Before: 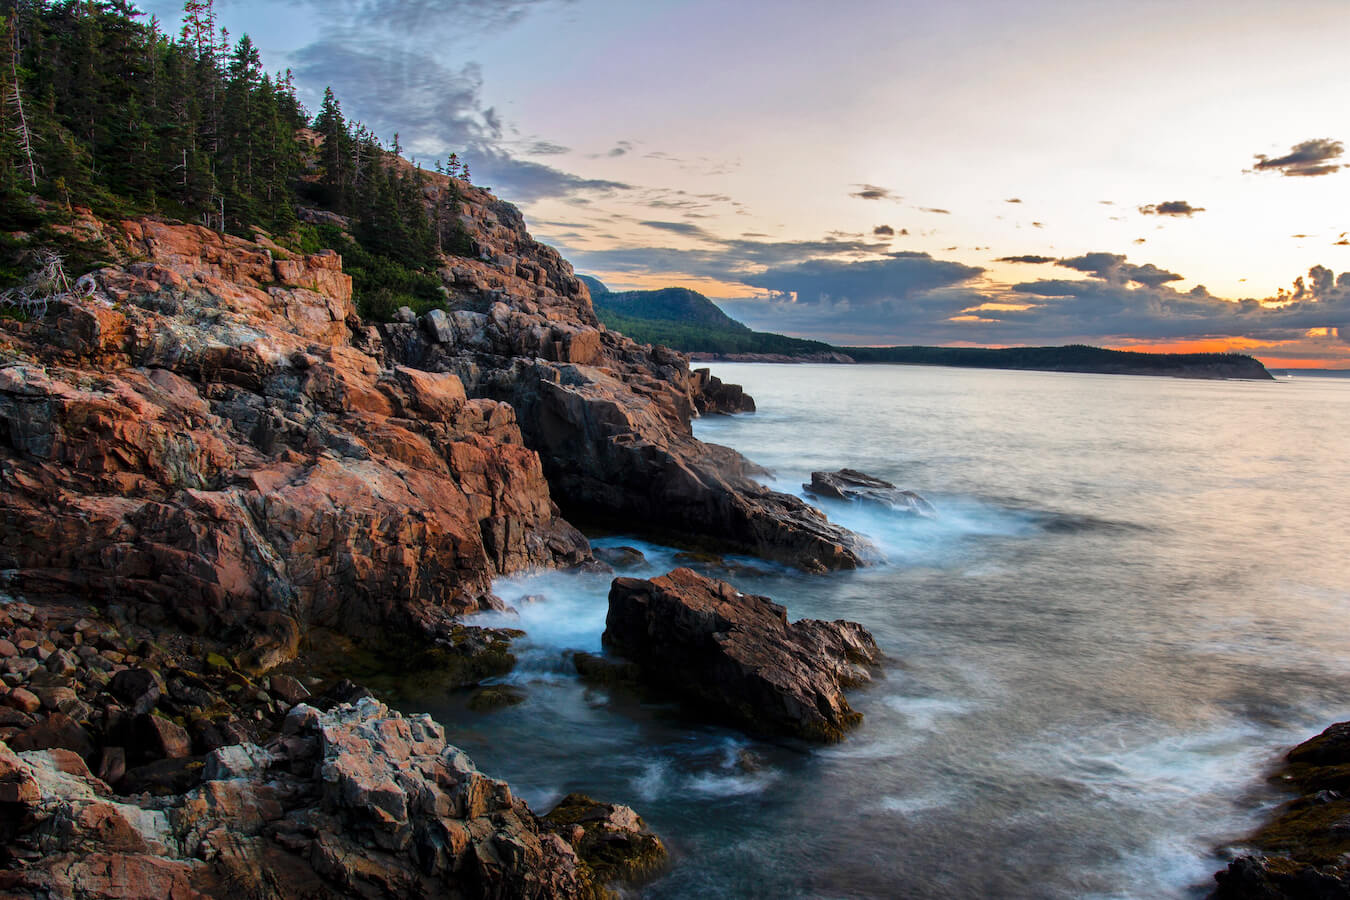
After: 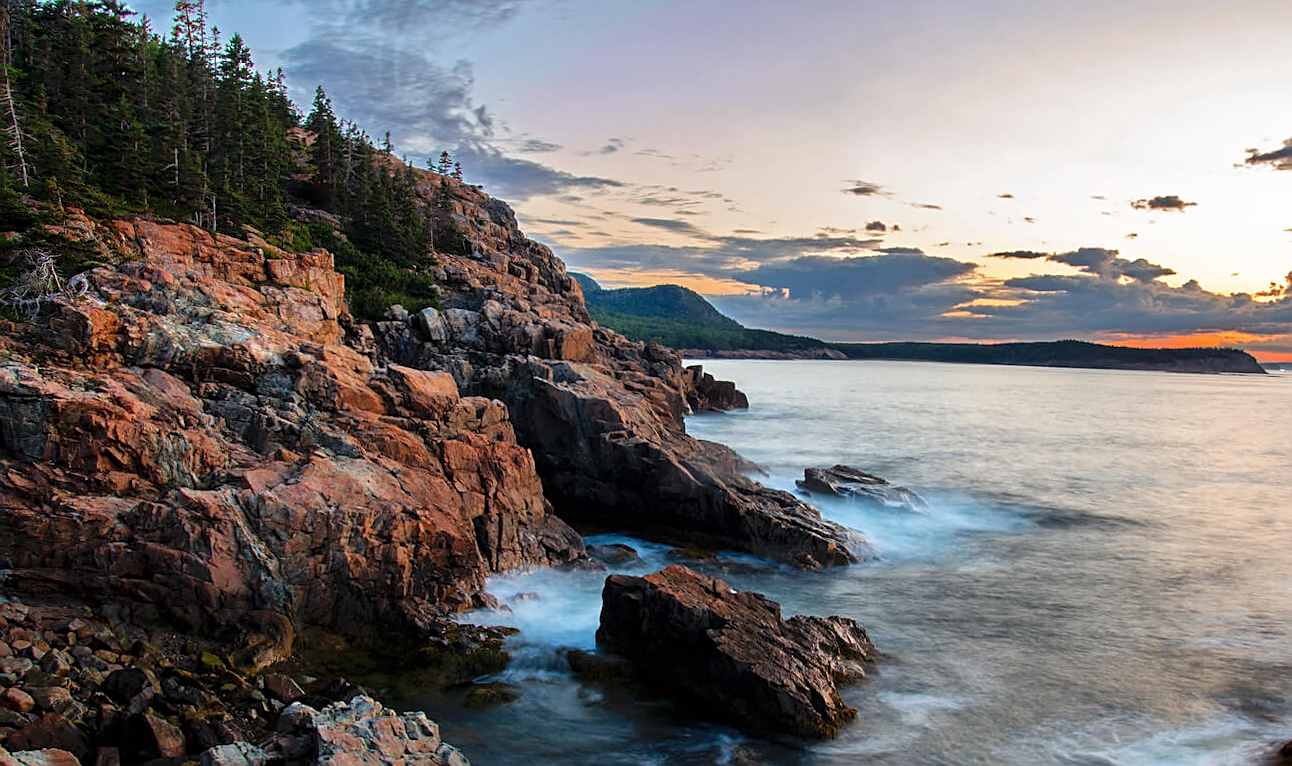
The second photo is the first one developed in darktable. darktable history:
sharpen: on, module defaults
crop and rotate: angle 0.275°, left 0.224%, right 3.37%, bottom 14.25%
